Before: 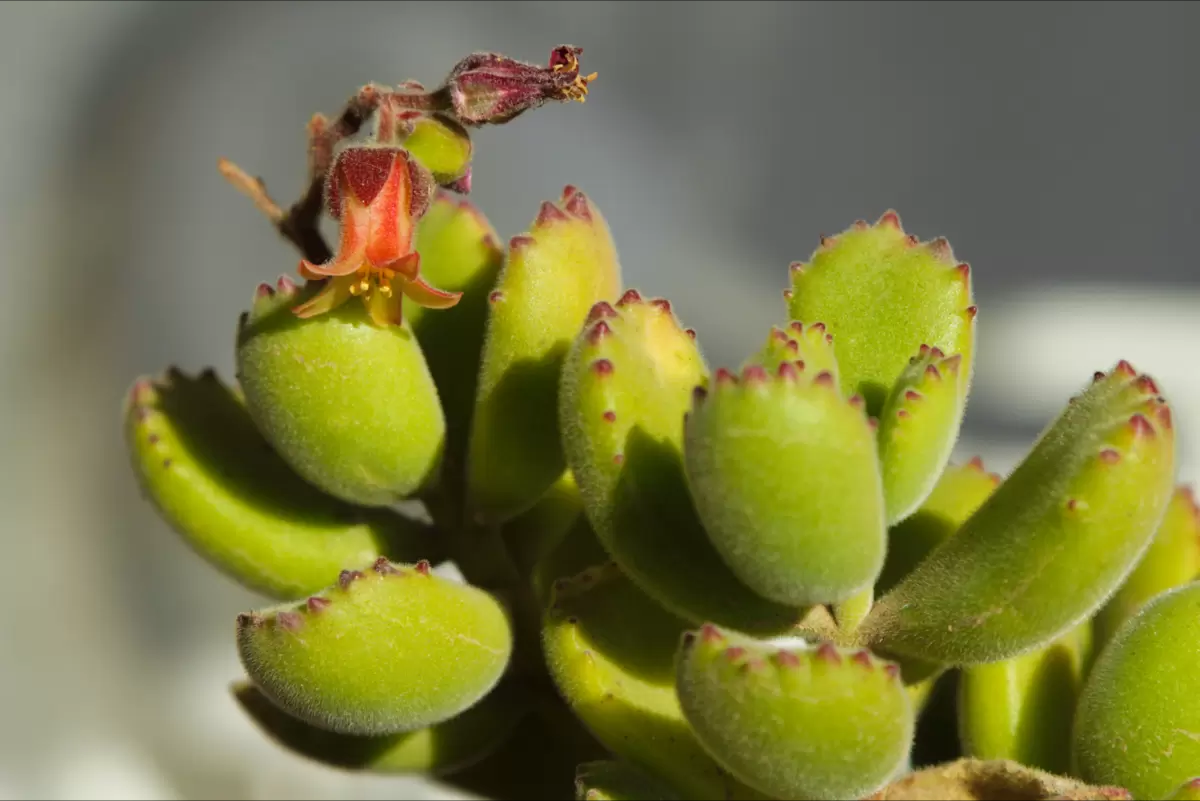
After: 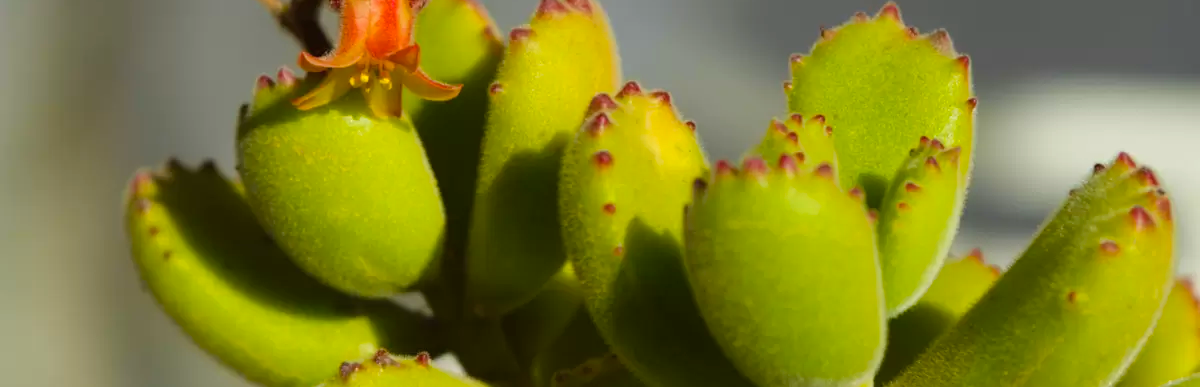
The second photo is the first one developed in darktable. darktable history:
color balance rgb: perceptual saturation grading › global saturation 25%, global vibrance 20%
crop and rotate: top 26.056%, bottom 25.543%
